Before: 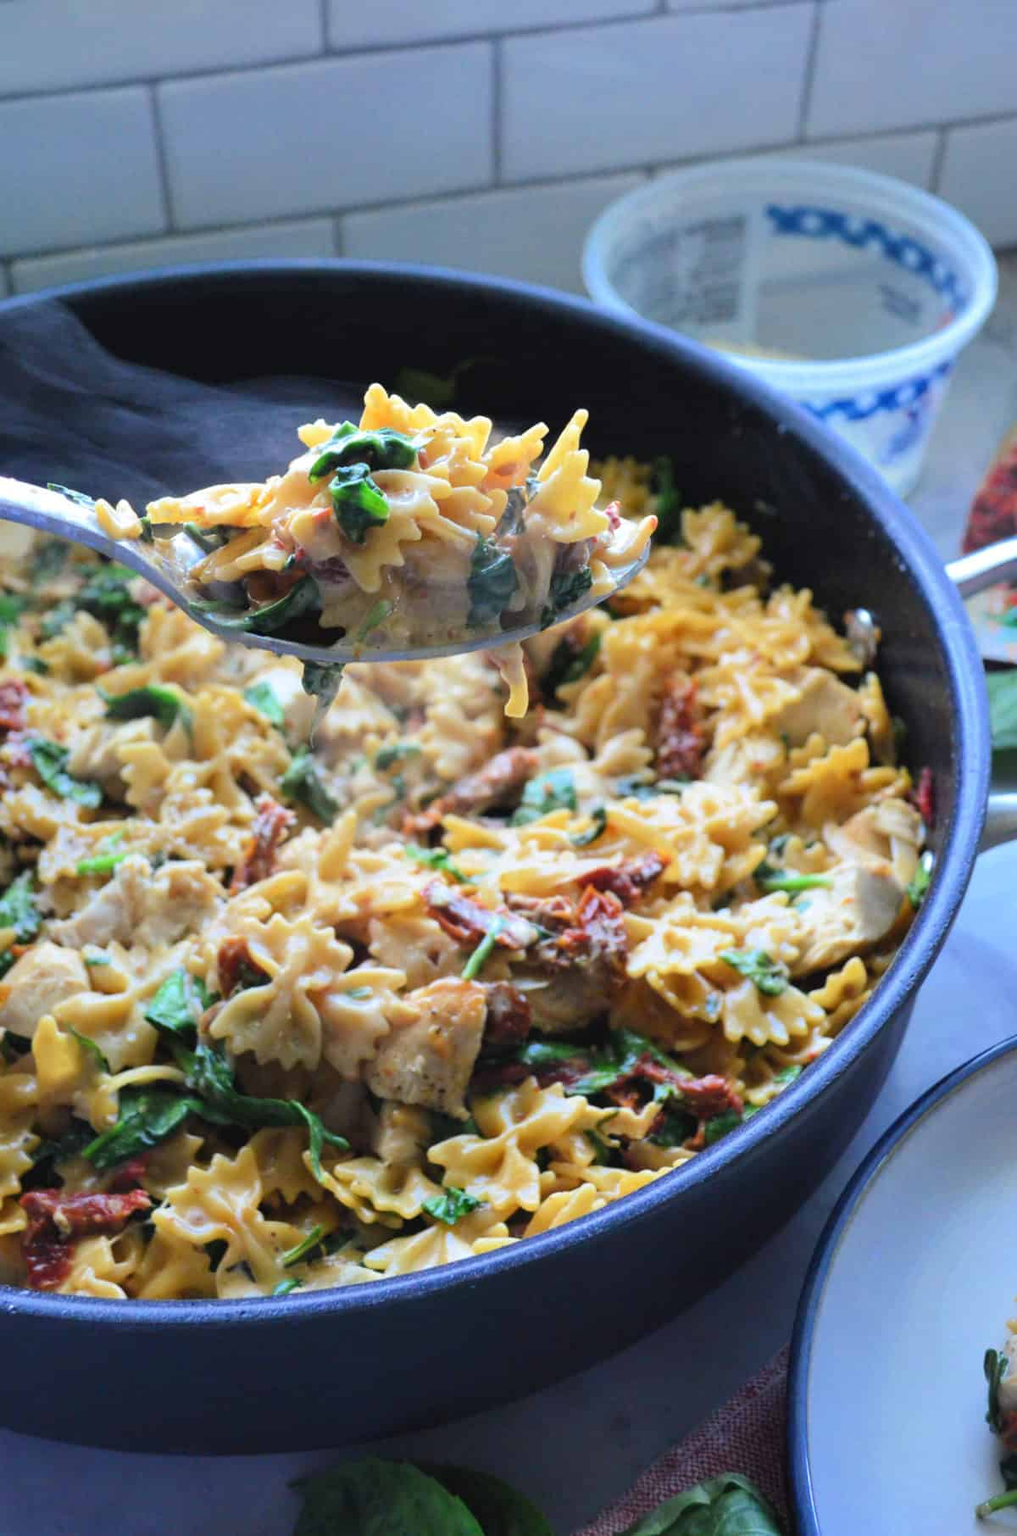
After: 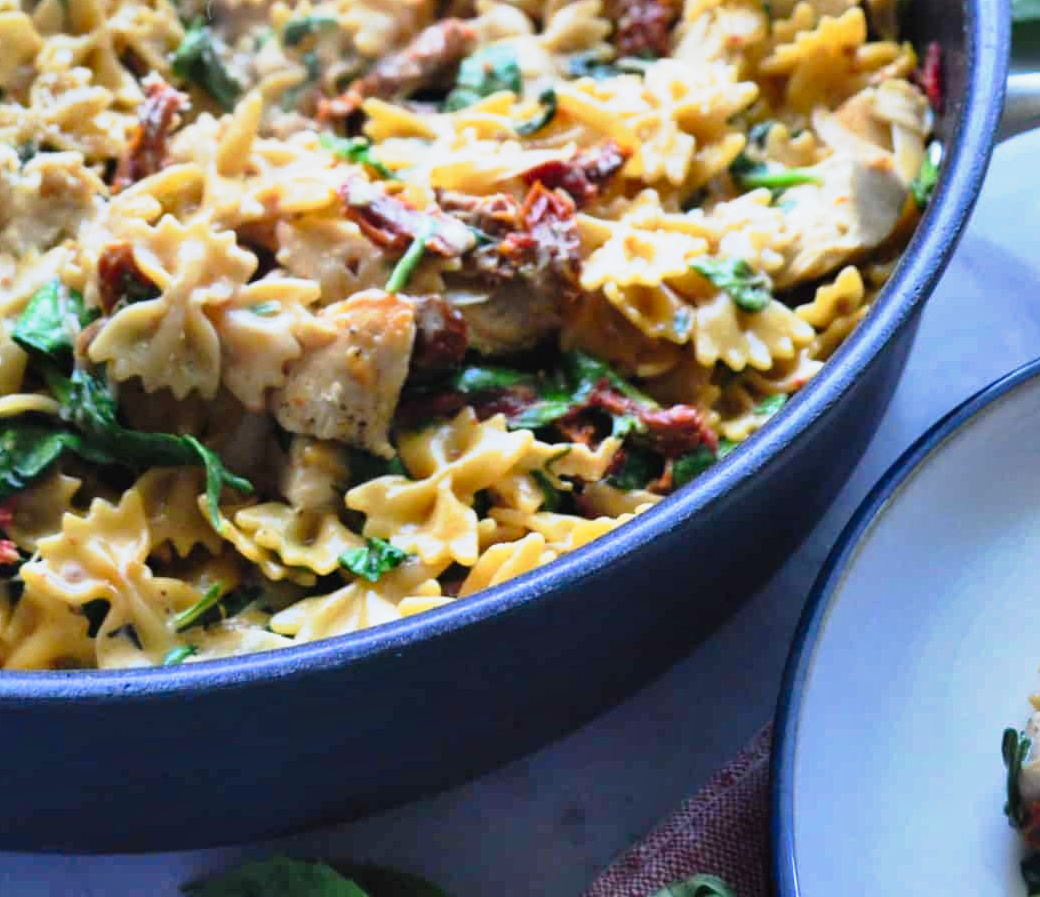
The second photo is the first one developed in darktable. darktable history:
crop and rotate: left 13.316%, top 47.669%, bottom 2.781%
shadows and highlights: low approximation 0.01, soften with gaussian
tone curve: curves: ch0 [(0, 0) (0.105, 0.08) (0.195, 0.18) (0.283, 0.288) (0.384, 0.419) (0.485, 0.531) (0.638, 0.69) (0.795, 0.879) (1, 0.977)]; ch1 [(0, 0) (0.161, 0.092) (0.35, 0.33) (0.379, 0.401) (0.456, 0.469) (0.498, 0.503) (0.531, 0.537) (0.596, 0.621) (0.635, 0.655) (1, 1)]; ch2 [(0, 0) (0.371, 0.362) (0.437, 0.437) (0.483, 0.484) (0.53, 0.515) (0.56, 0.58) (0.622, 0.606) (1, 1)], preserve colors none
